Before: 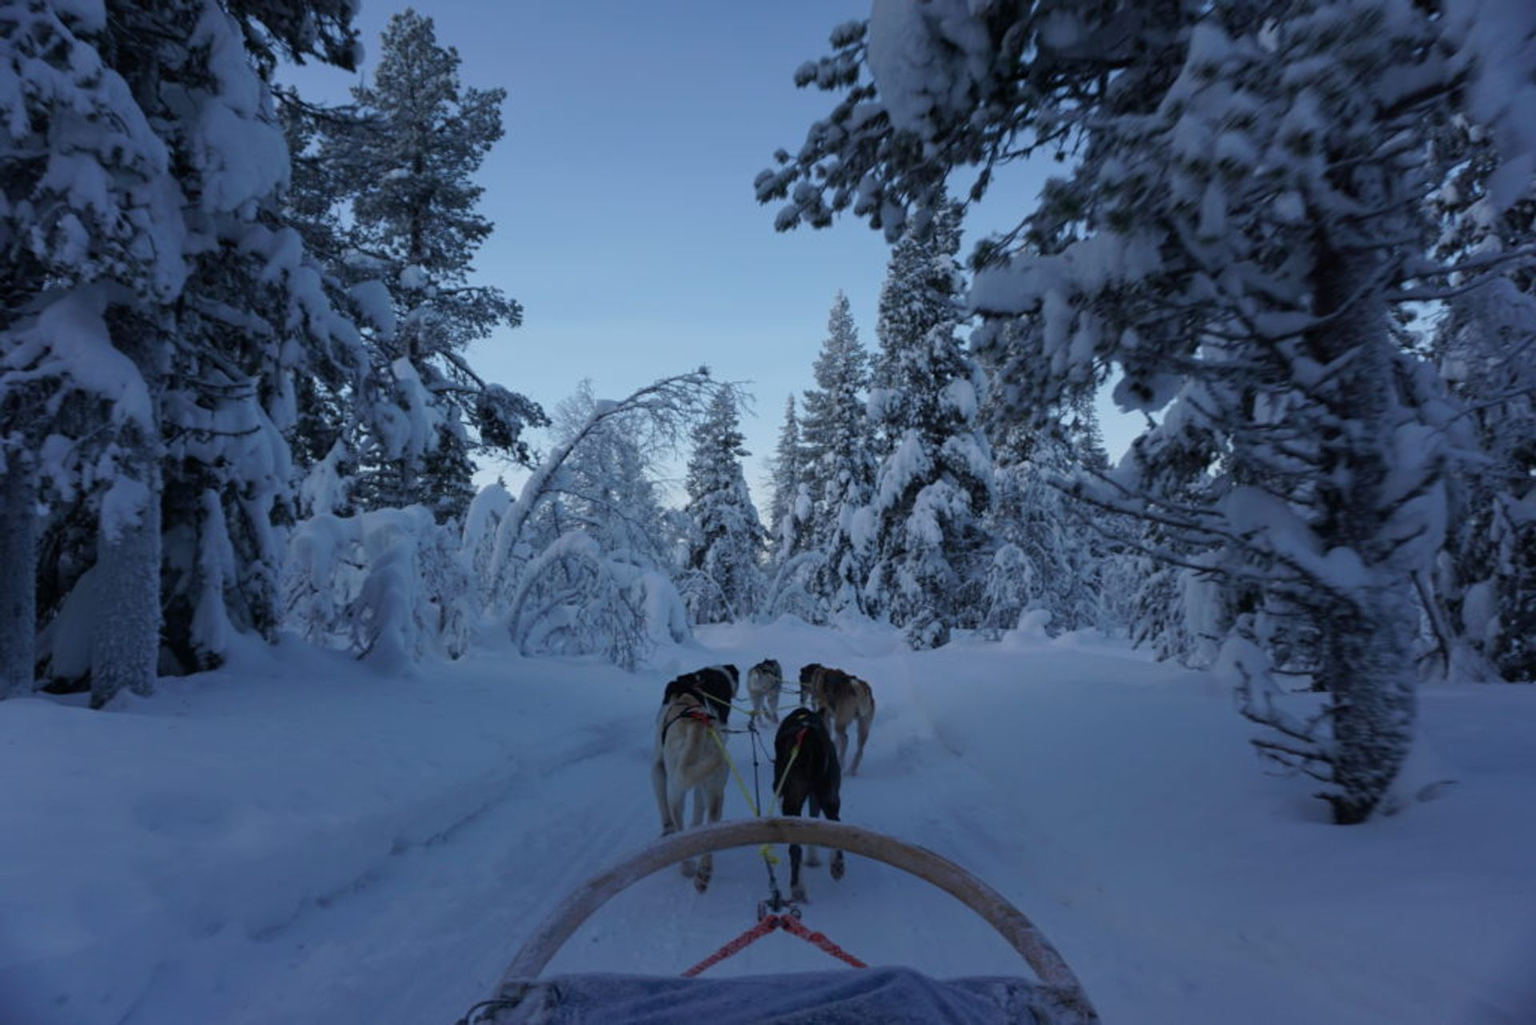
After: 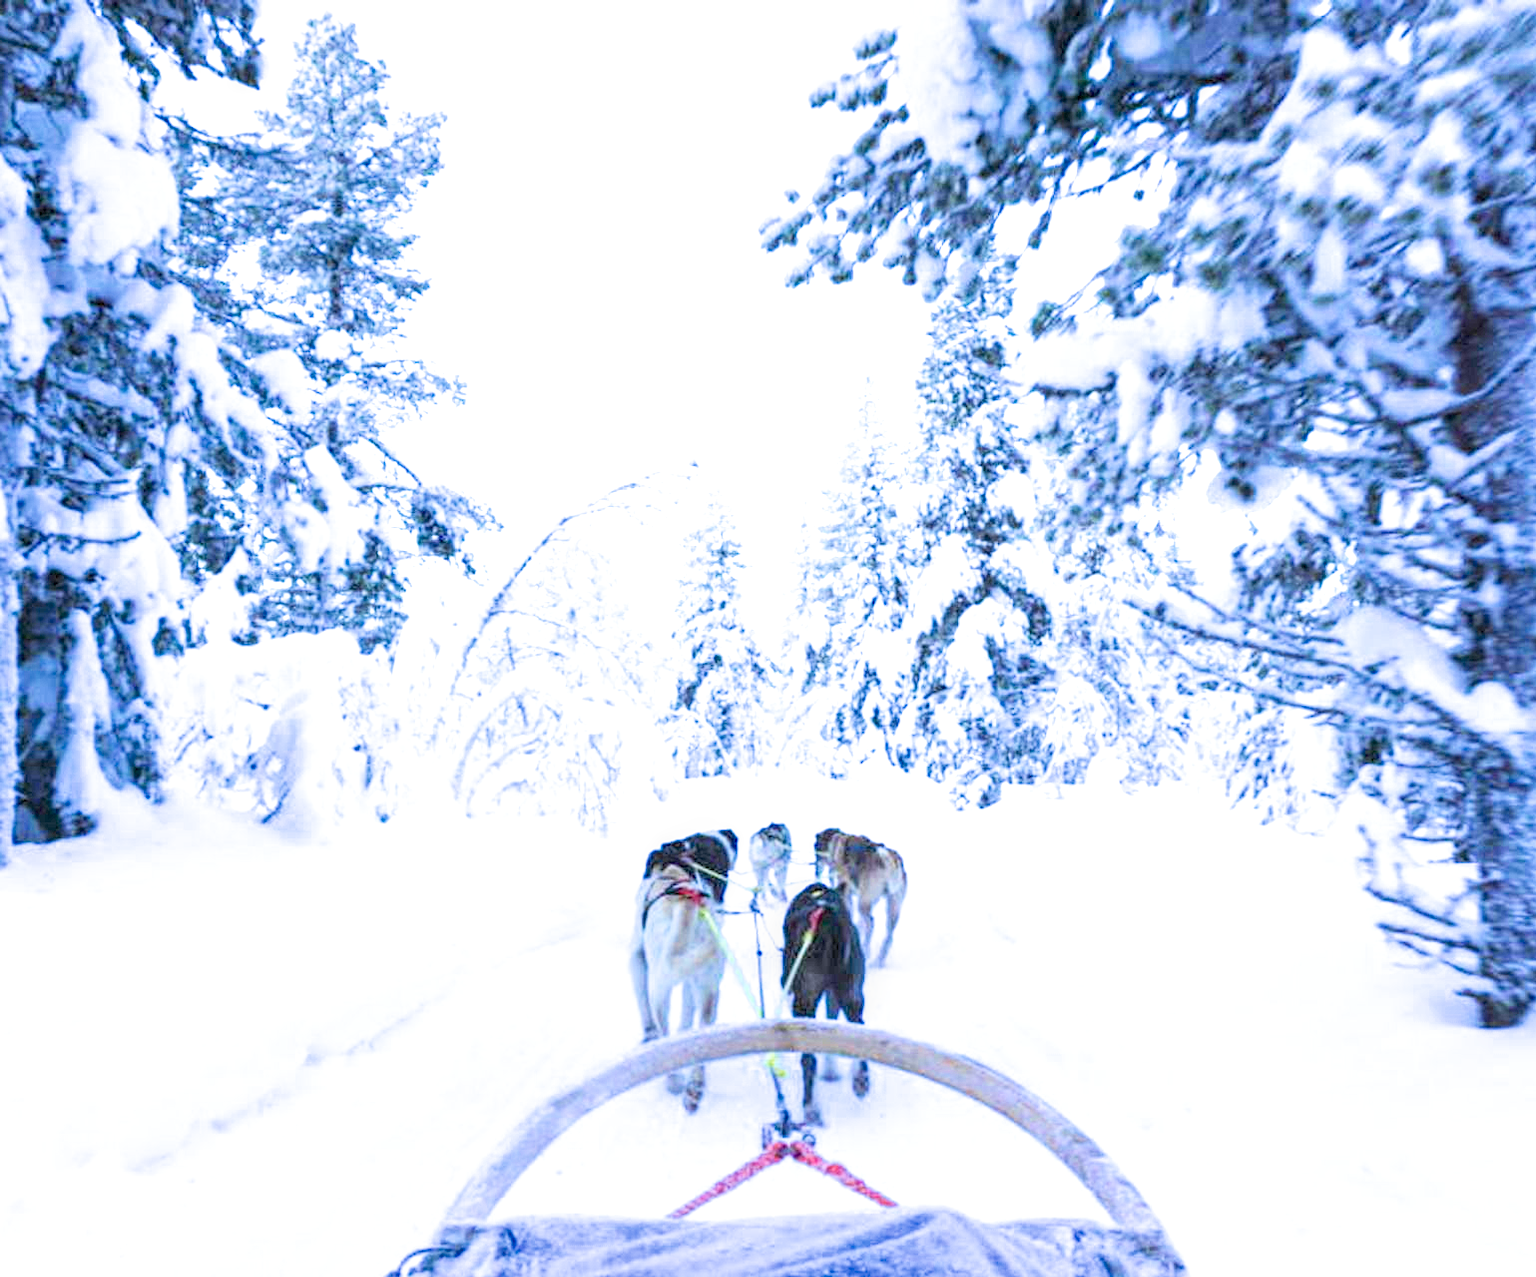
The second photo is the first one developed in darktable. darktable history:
local contrast: on, module defaults
exposure: black level correction 0, exposure 4 EV, compensate exposure bias true, compensate highlight preservation false
crop and rotate: left 9.597%, right 10.195%
white balance: red 0.98, blue 1.034
filmic rgb: black relative exposure -7.75 EV, white relative exposure 4.4 EV, threshold 3 EV, target black luminance 0%, hardness 3.76, latitude 50.51%, contrast 1.074, highlights saturation mix 10%, shadows ↔ highlights balance -0.22%, color science v4 (2020), enable highlight reconstruction true
